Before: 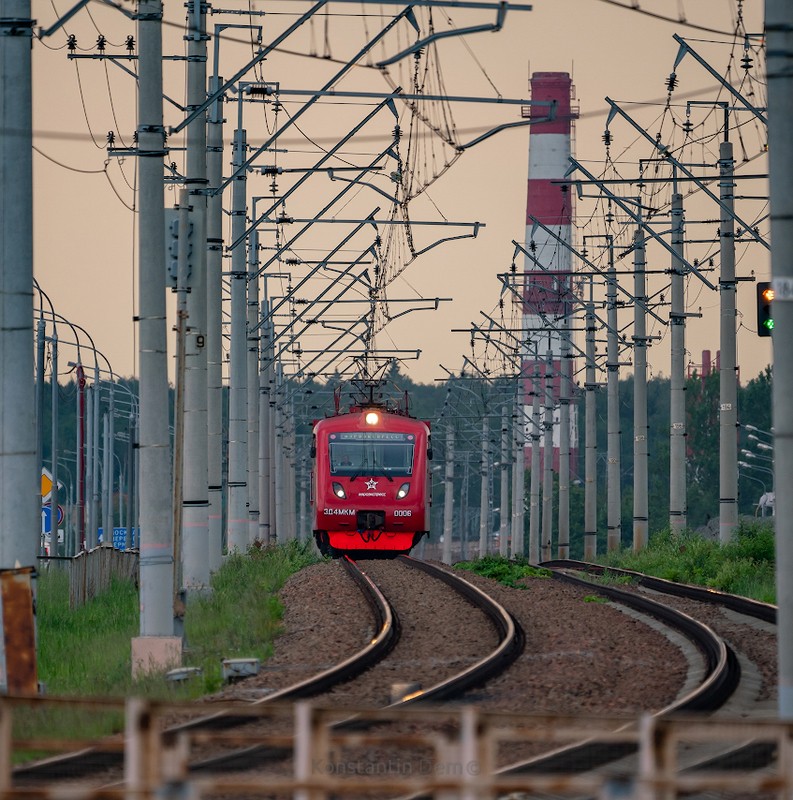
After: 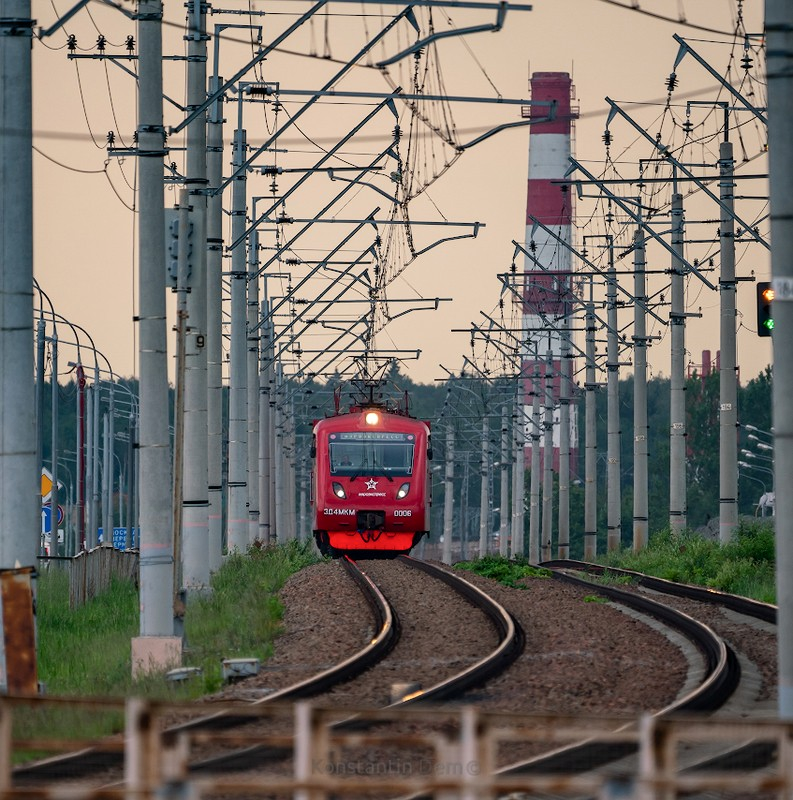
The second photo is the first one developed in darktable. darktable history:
contrast brightness saturation: contrast 0.146, brightness 0.046
local contrast: mode bilateral grid, contrast 15, coarseness 35, detail 104%, midtone range 0.2
